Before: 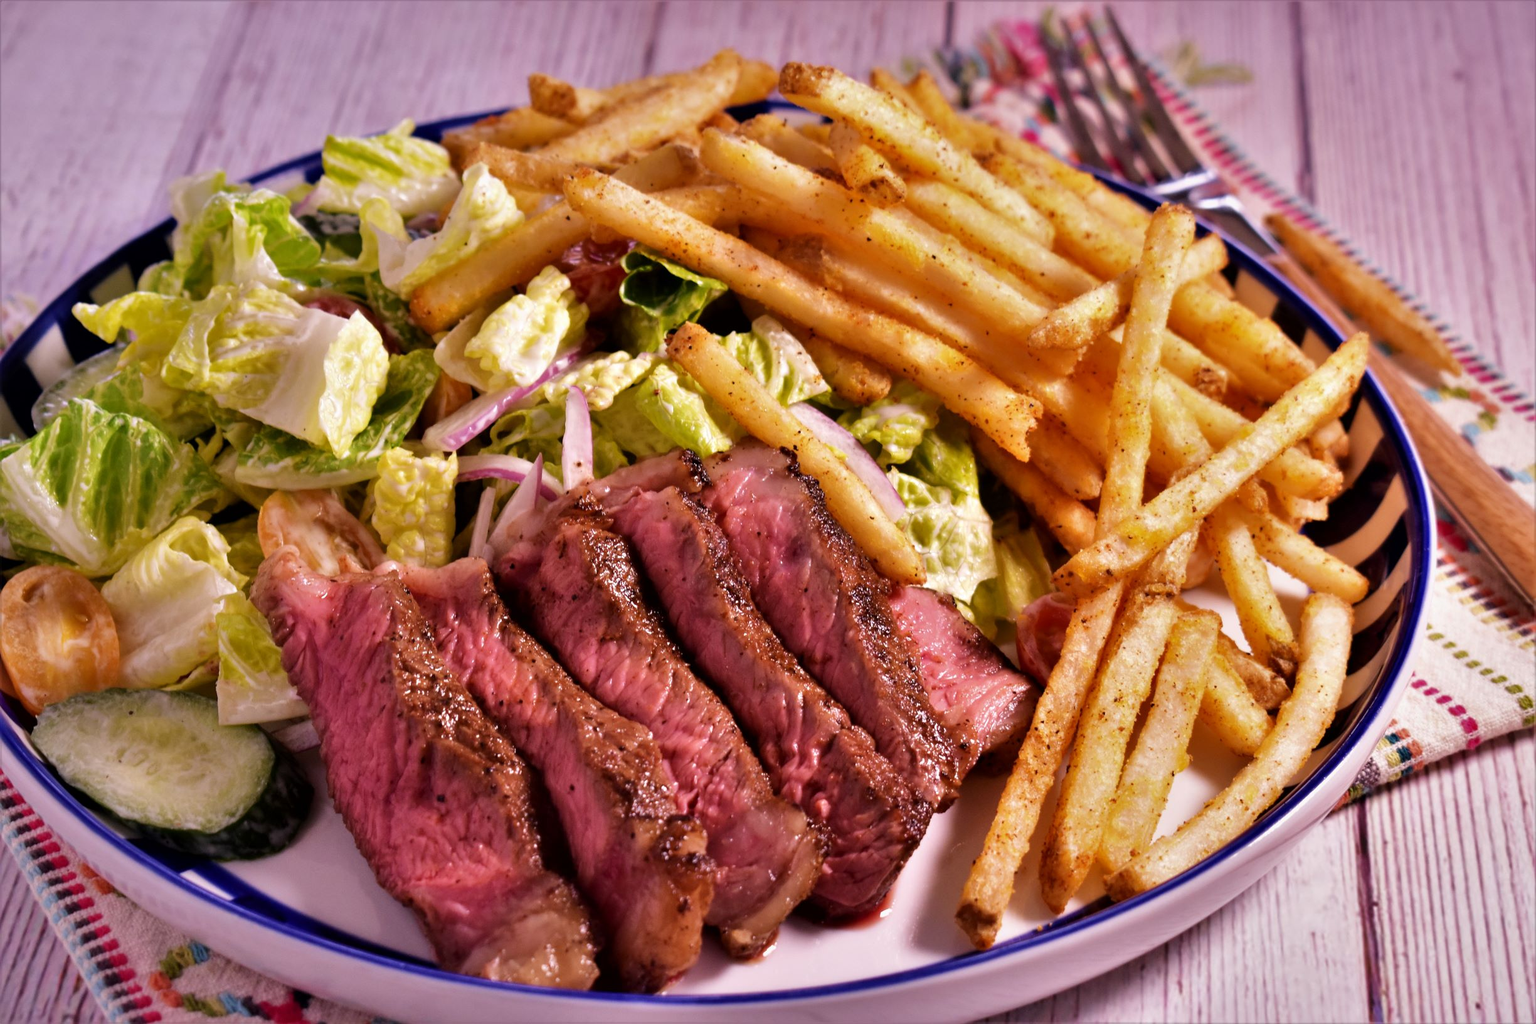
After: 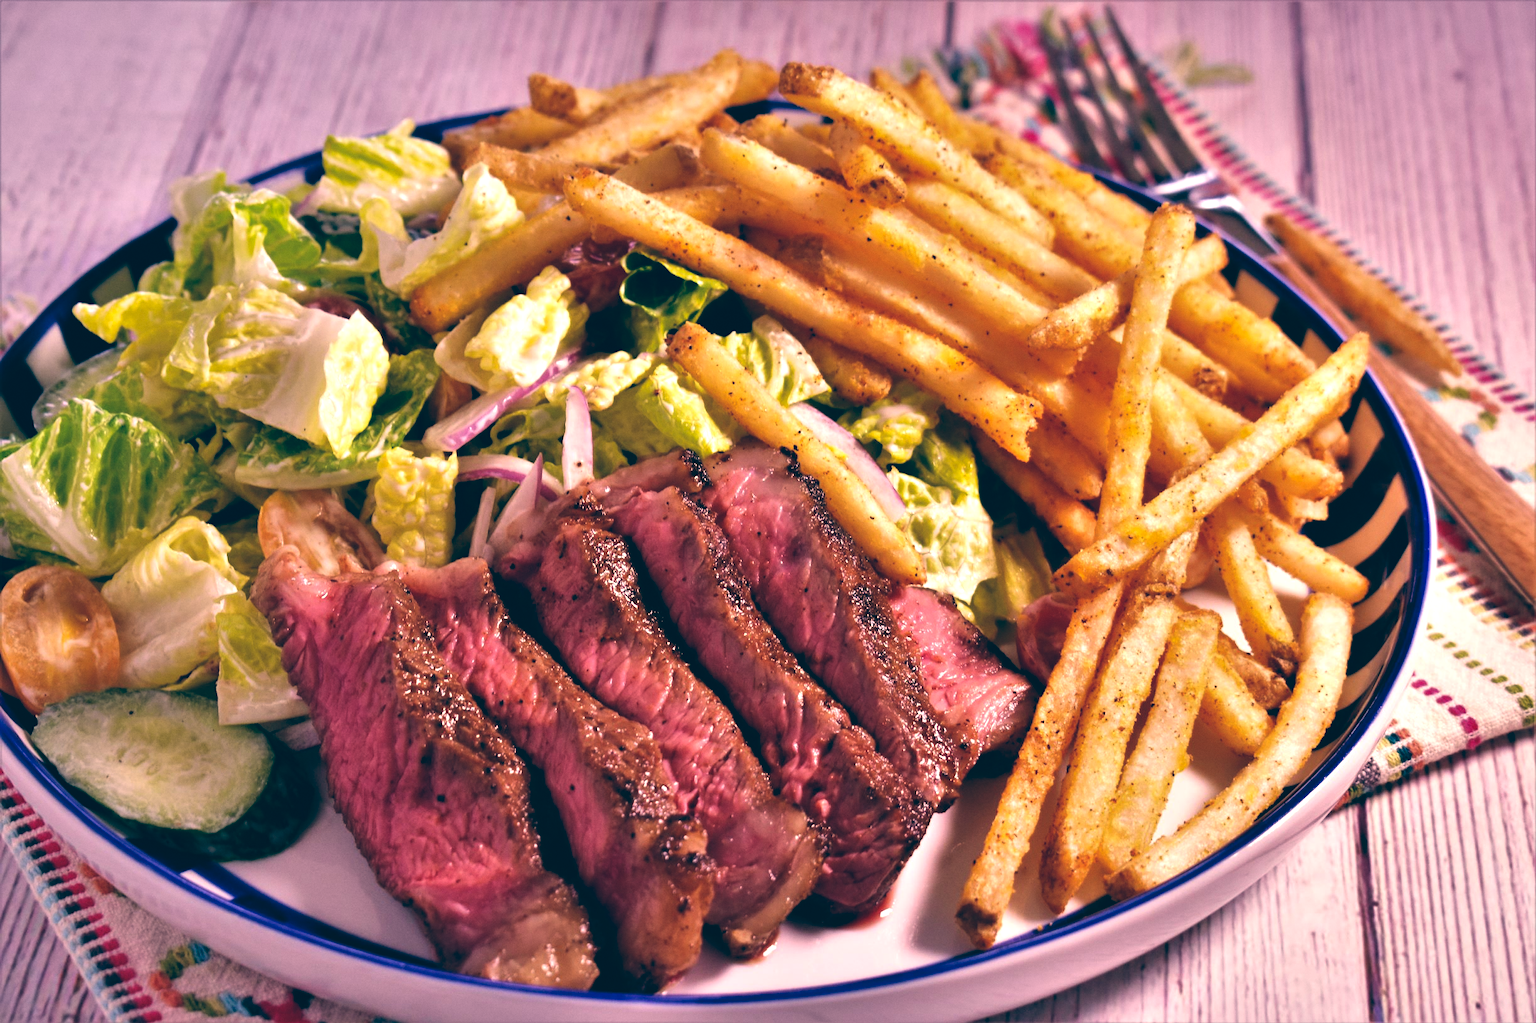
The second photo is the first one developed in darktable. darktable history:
color balance rgb: linear chroma grading › global chroma 10%, global vibrance 10%, contrast 15%, saturation formula JzAzBz (2021)
grain: coarseness 0.09 ISO, strength 10%
color balance: lift [1.006, 0.985, 1.002, 1.015], gamma [1, 0.953, 1.008, 1.047], gain [1.076, 1.13, 1.004, 0.87]
